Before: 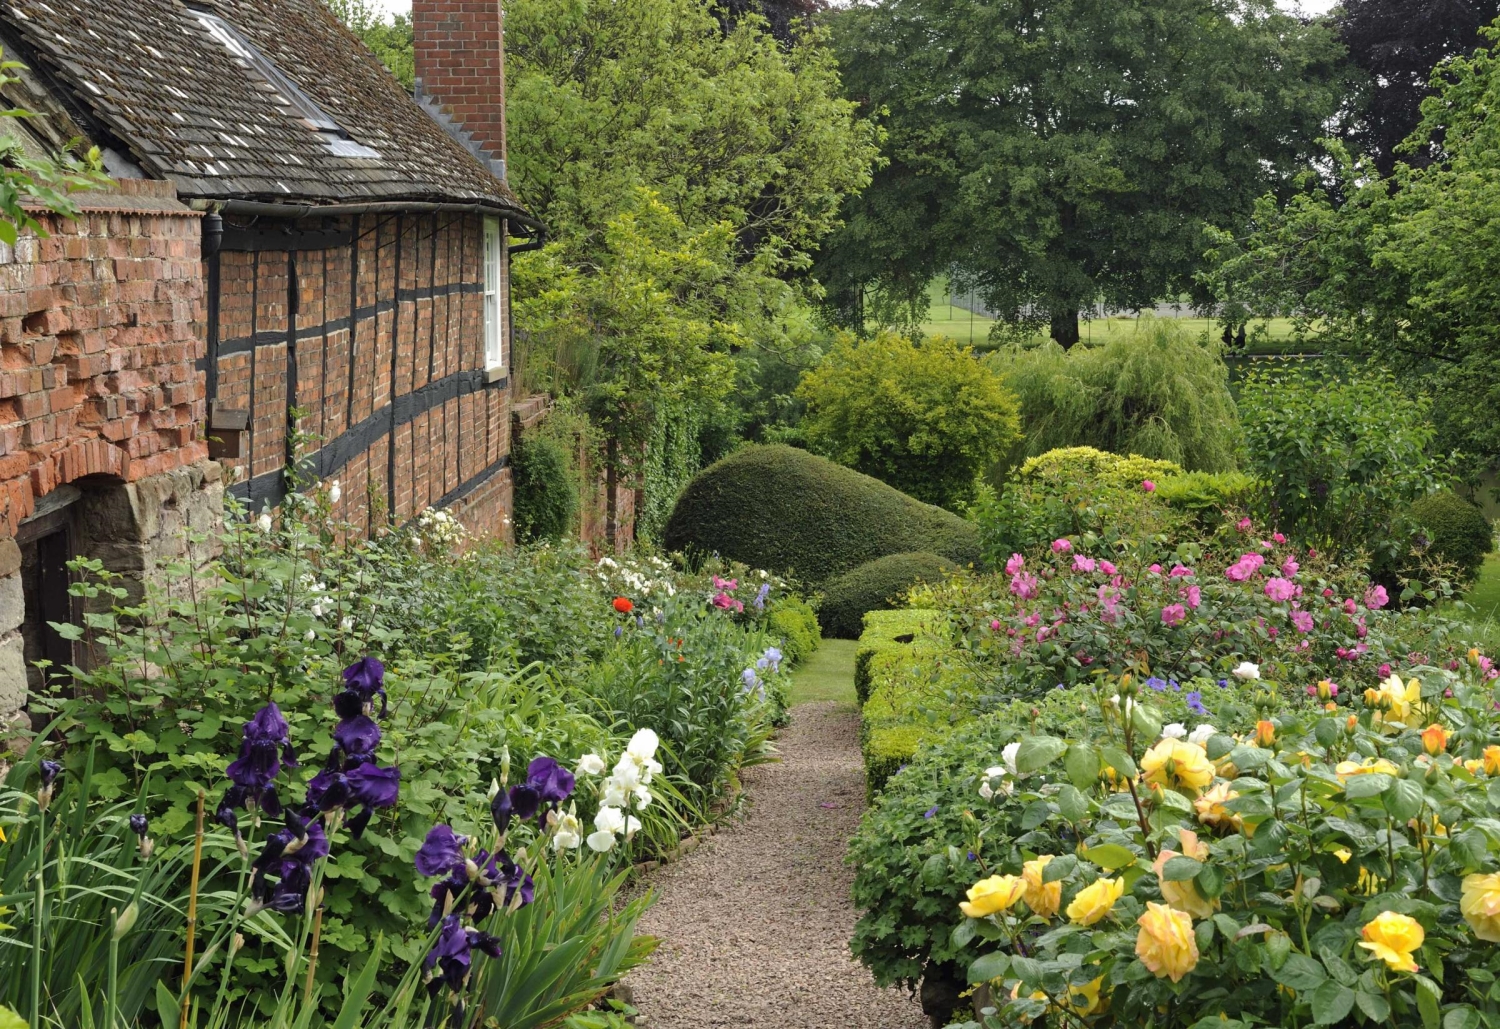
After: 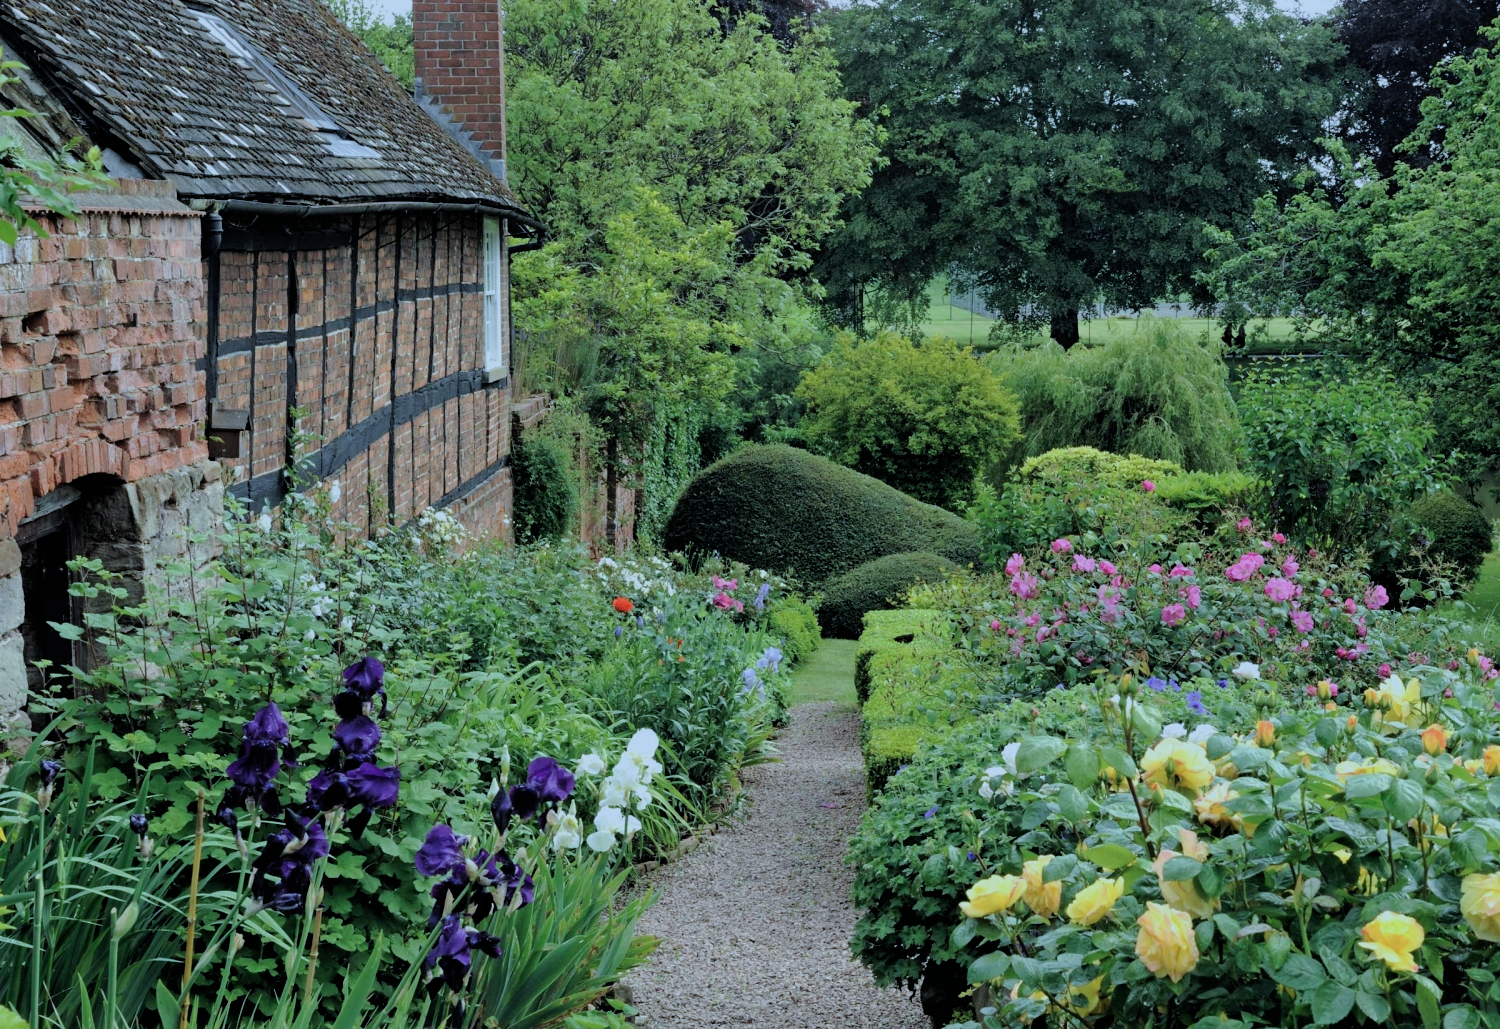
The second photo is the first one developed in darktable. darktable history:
filmic rgb: black relative exposure -4.88 EV, hardness 2.82
color calibration: x 0.396, y 0.386, temperature 3669 K
